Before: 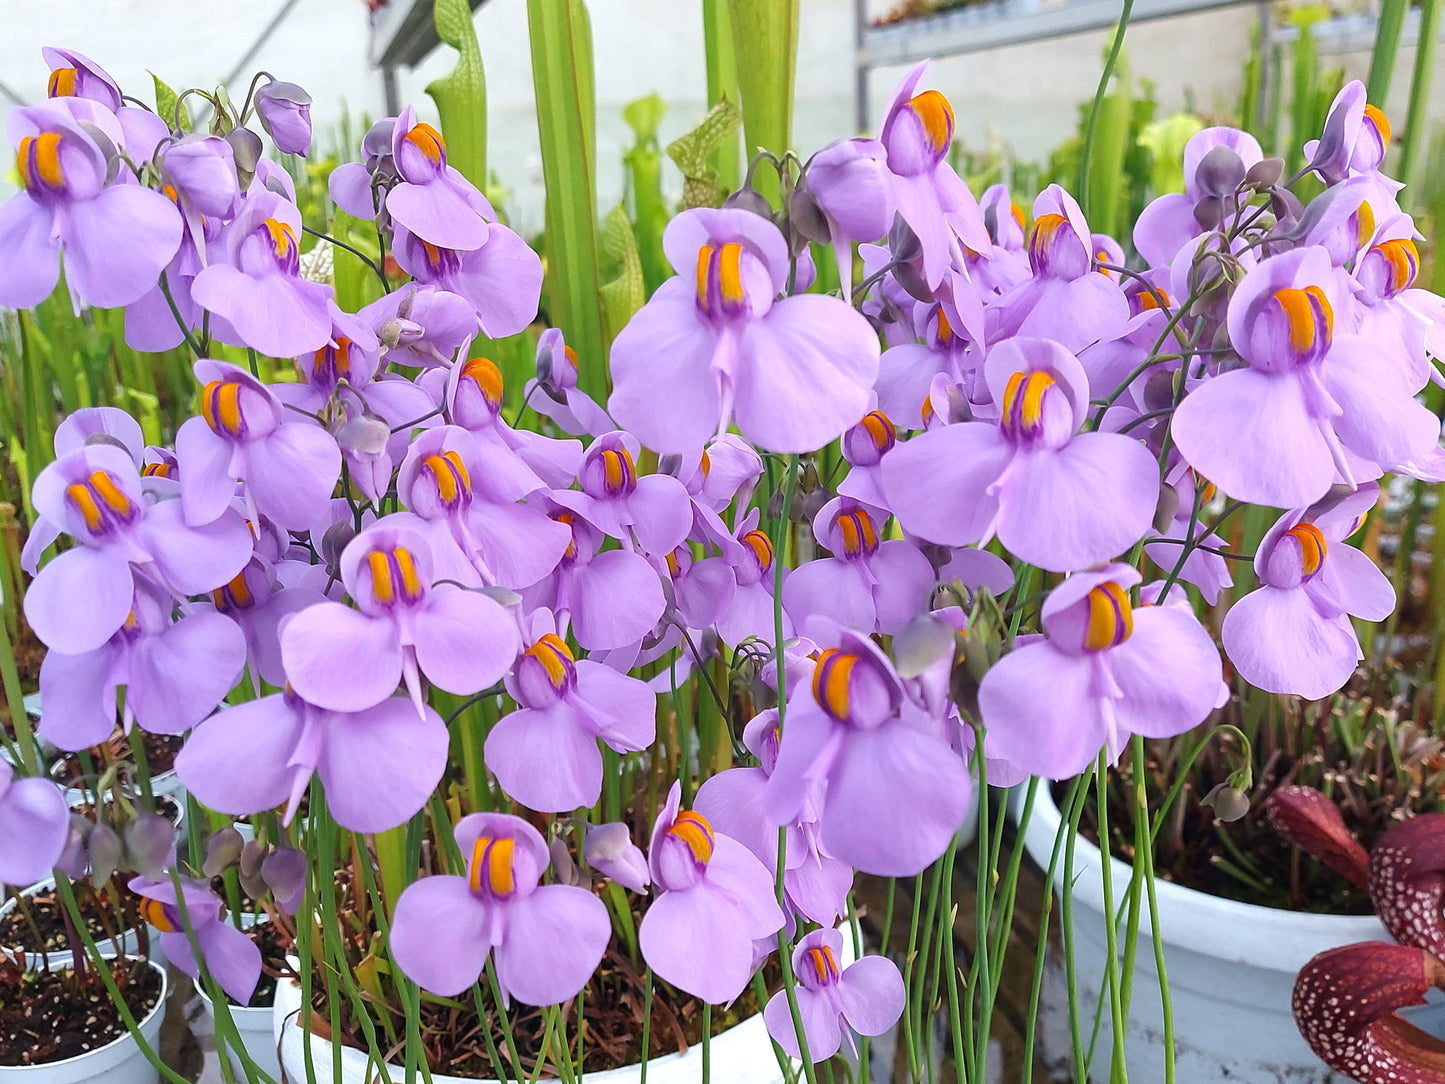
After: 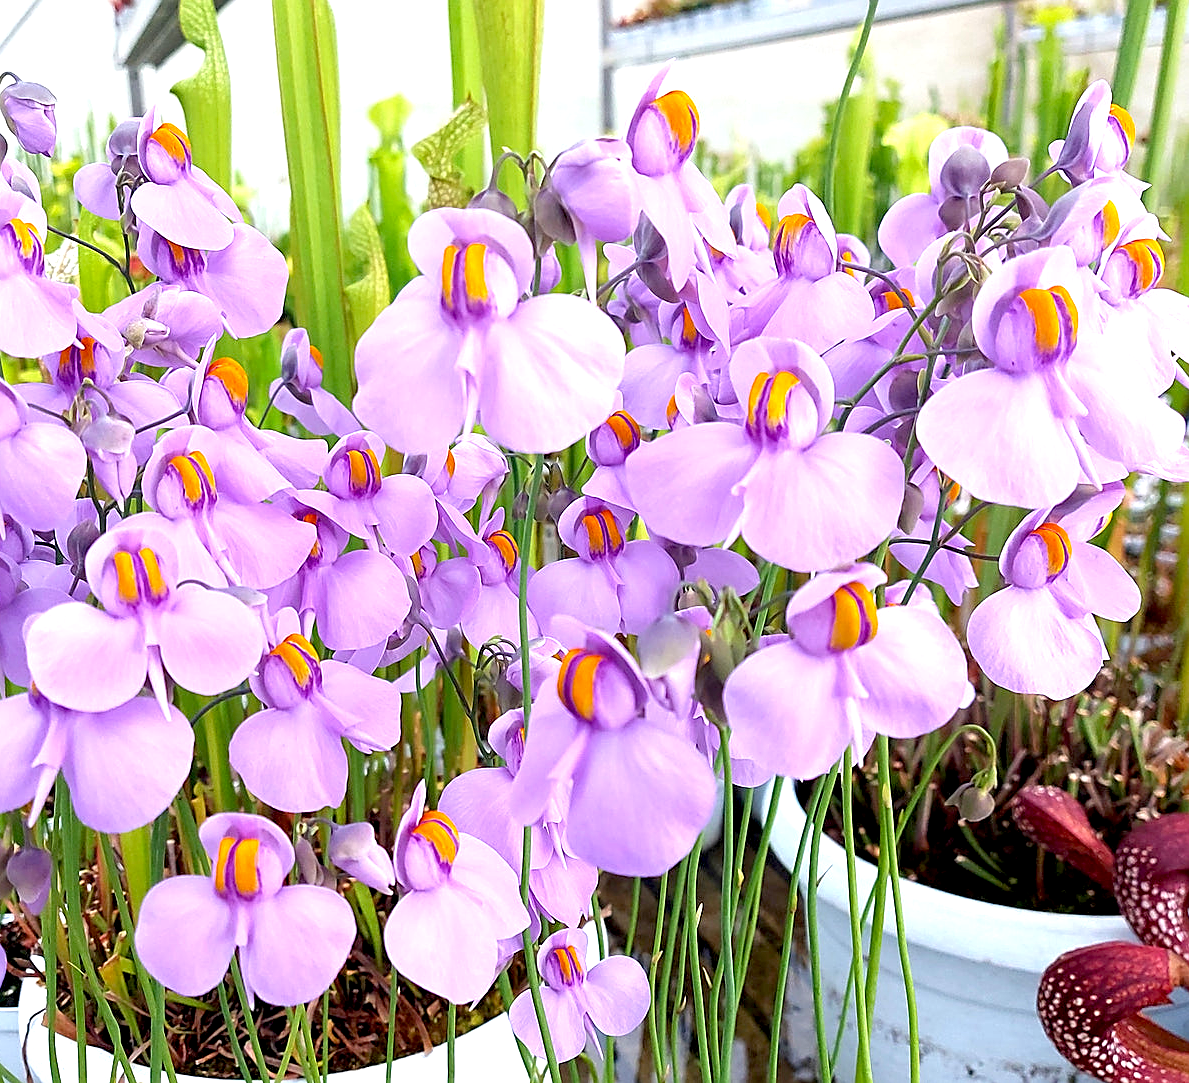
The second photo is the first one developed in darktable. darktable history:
crop: left 17.689%, bottom 0.049%
sharpen: on, module defaults
exposure: black level correction 0.012, exposure 0.695 EV, compensate highlight preservation false
